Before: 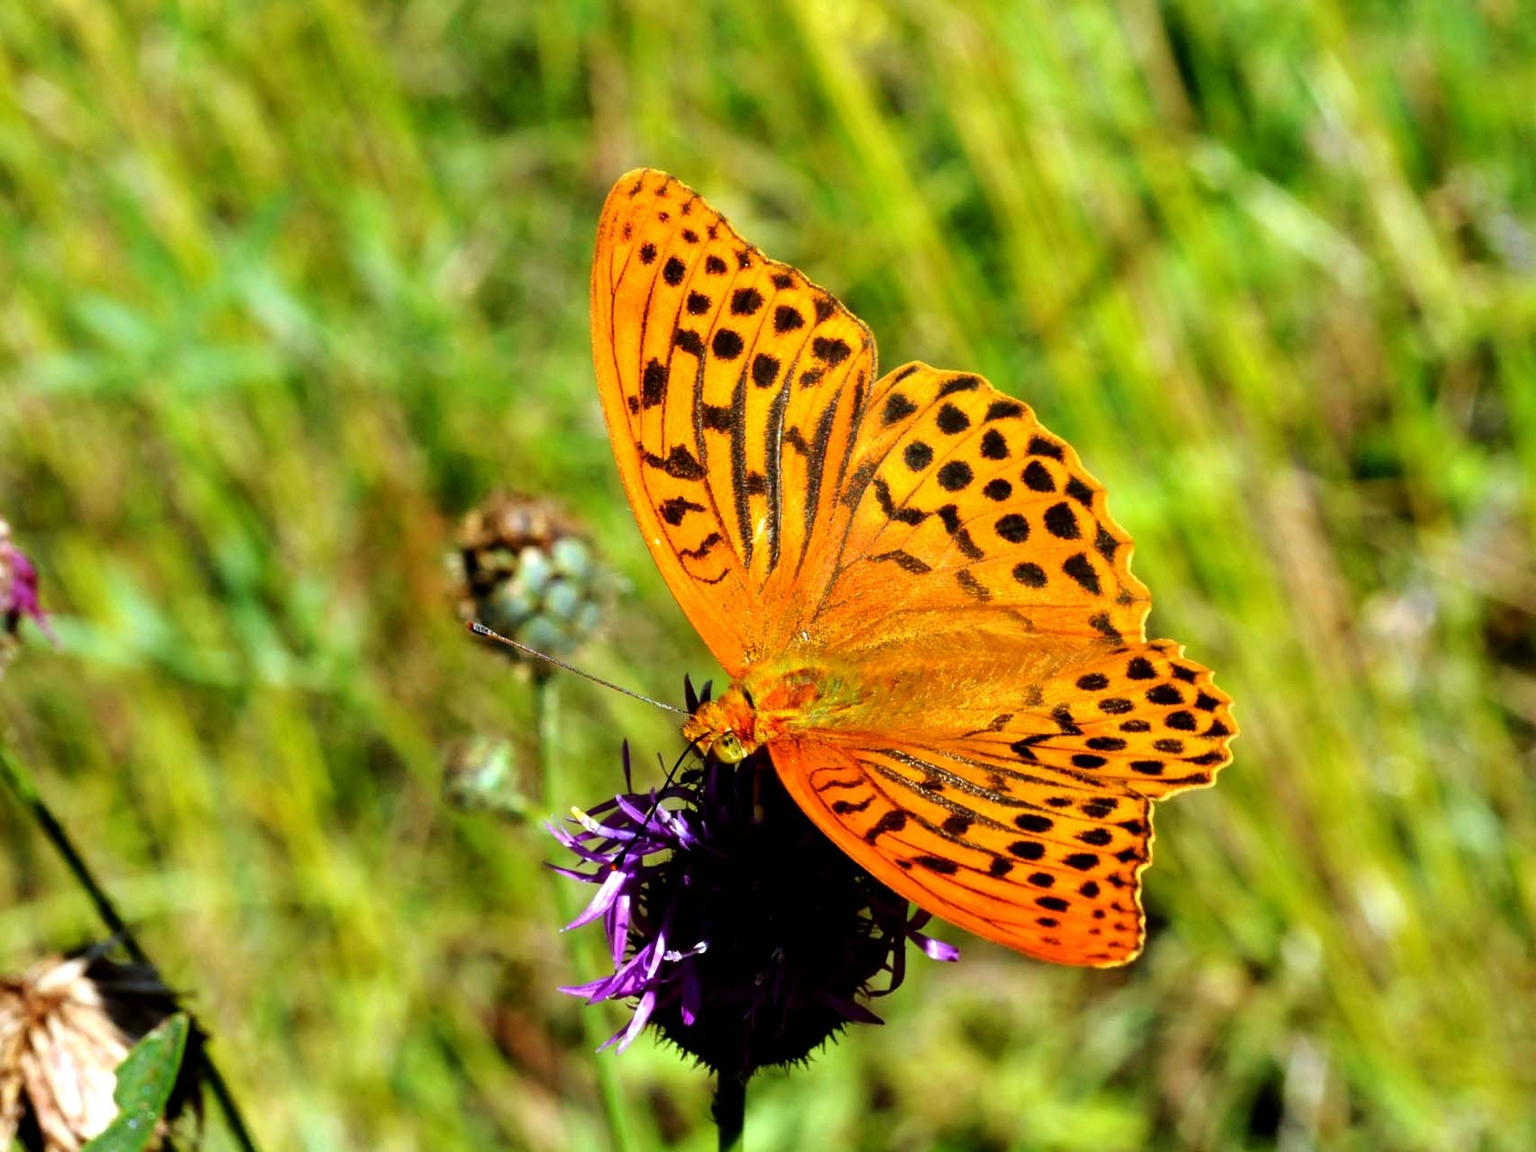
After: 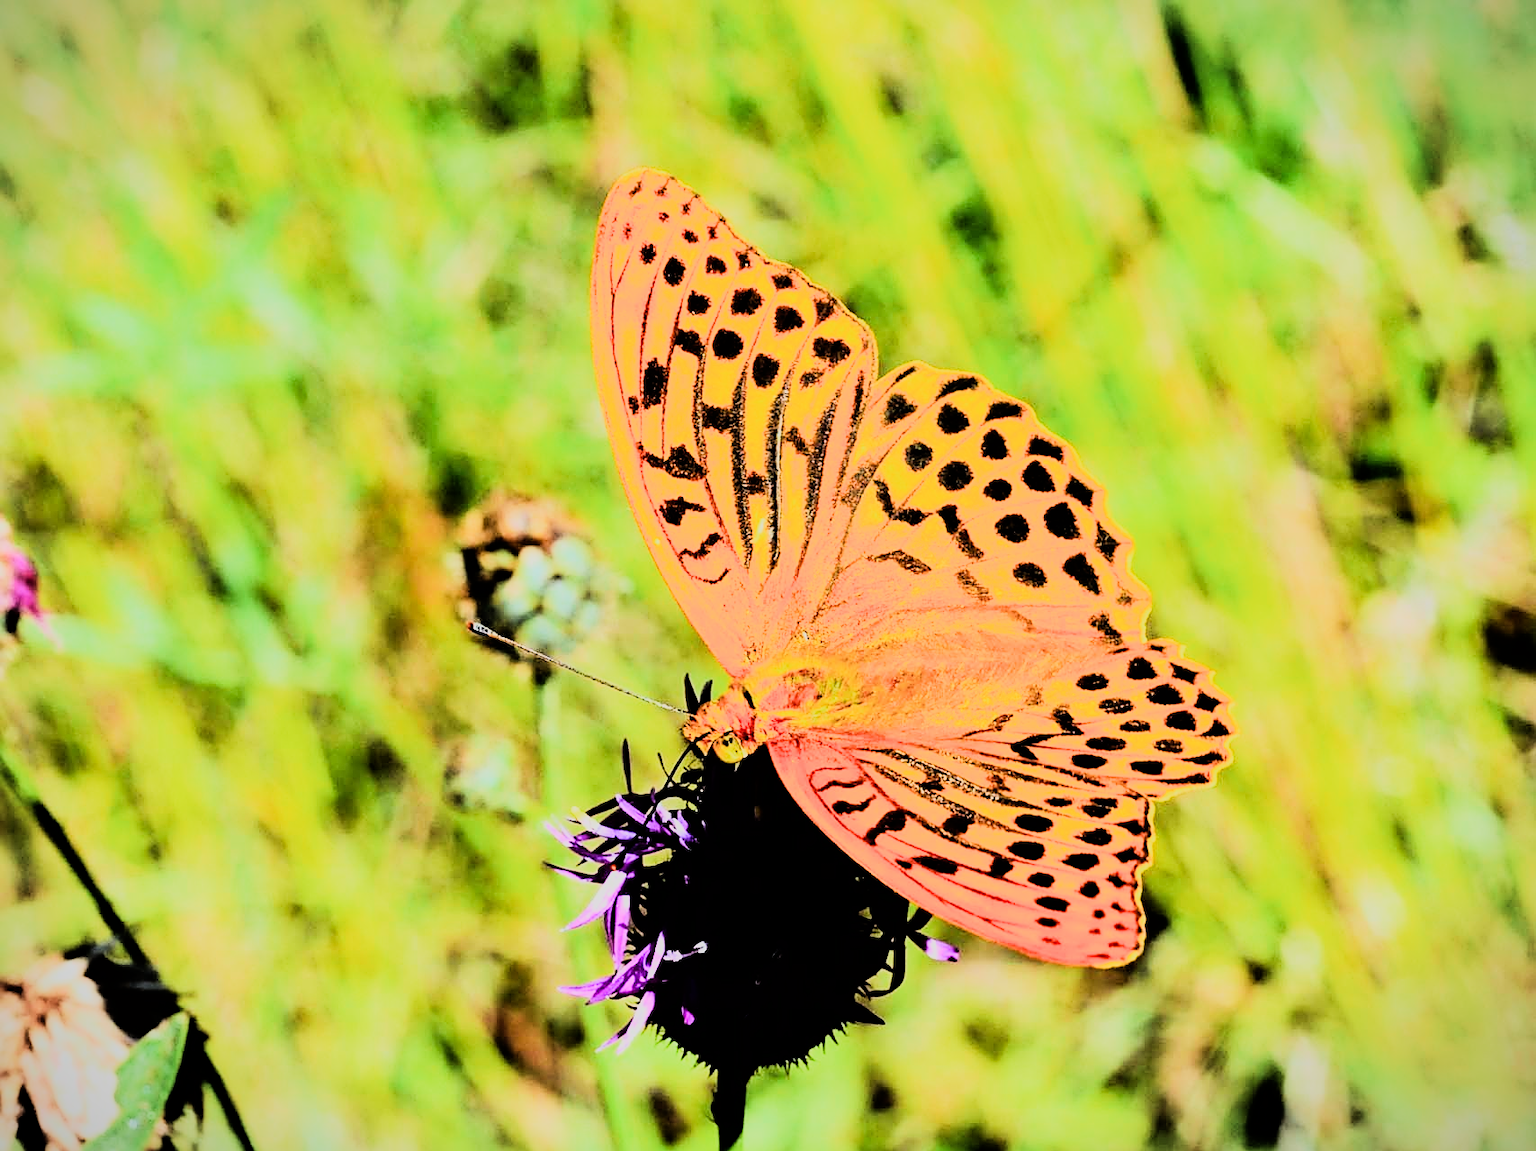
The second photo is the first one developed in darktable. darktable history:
filmic rgb: black relative exposure -7.65 EV, white relative exposure 4.56 EV, hardness 3.61
vignetting: fall-off start 100%, fall-off radius 64.94%, automatic ratio true, unbound false
tone curve: curves: ch0 [(0, 0) (0.003, 0.003) (0.011, 0.012) (0.025, 0.026) (0.044, 0.046) (0.069, 0.072) (0.1, 0.104) (0.136, 0.141) (0.177, 0.185) (0.224, 0.234) (0.277, 0.289) (0.335, 0.349) (0.399, 0.415) (0.468, 0.488) (0.543, 0.566) (0.623, 0.649) (0.709, 0.739) (0.801, 0.834) (0.898, 0.923) (1, 1)], preserve colors none
sharpen: on, module defaults
rgb curve: curves: ch0 [(0, 0) (0.21, 0.15) (0.24, 0.21) (0.5, 0.75) (0.75, 0.96) (0.89, 0.99) (1, 1)]; ch1 [(0, 0.02) (0.21, 0.13) (0.25, 0.2) (0.5, 0.67) (0.75, 0.9) (0.89, 0.97) (1, 1)]; ch2 [(0, 0.02) (0.21, 0.13) (0.25, 0.2) (0.5, 0.67) (0.75, 0.9) (0.89, 0.97) (1, 1)], compensate middle gray true
